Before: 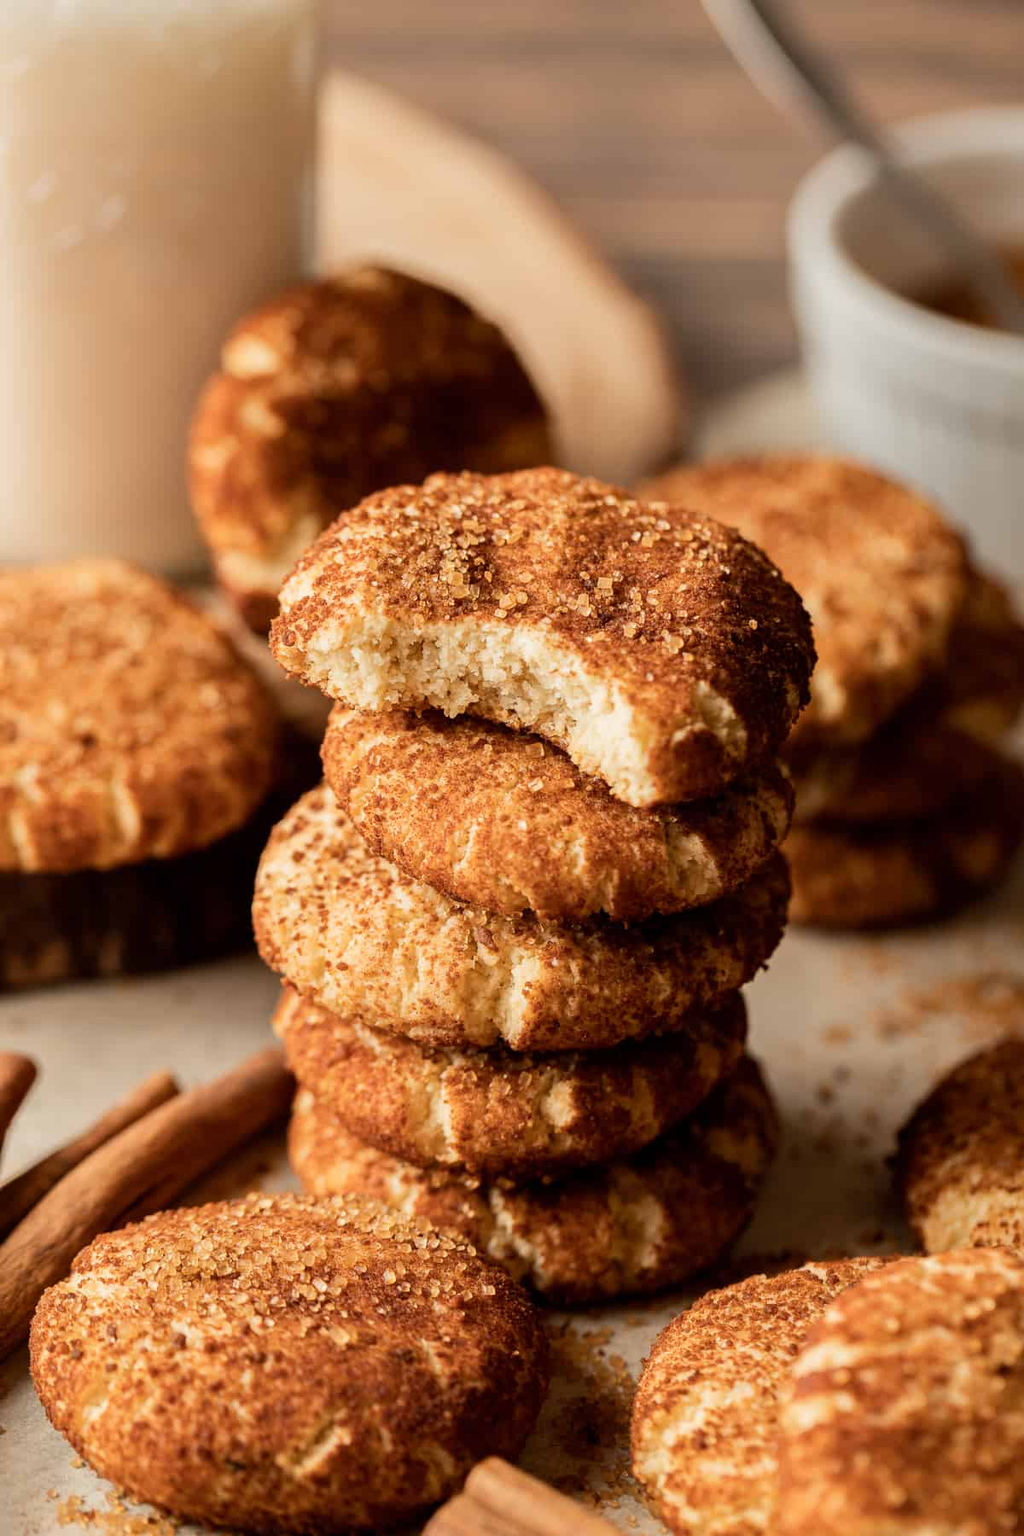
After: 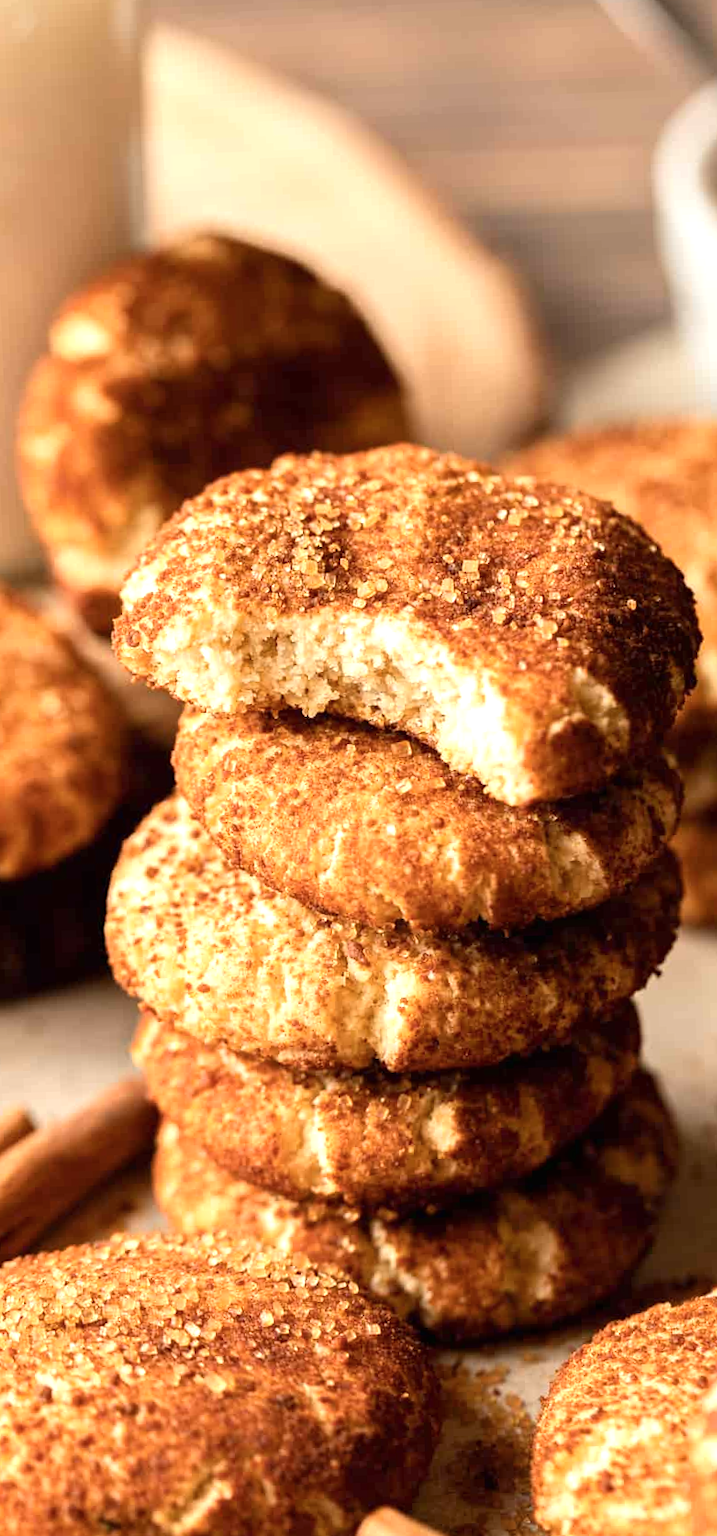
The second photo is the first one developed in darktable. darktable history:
crop and rotate: left 15.055%, right 18.278%
rotate and perspective: rotation -2.12°, lens shift (vertical) 0.009, lens shift (horizontal) -0.008, automatic cropping original format, crop left 0.036, crop right 0.964, crop top 0.05, crop bottom 0.959
exposure: black level correction 0, exposure 0.7 EV, compensate exposure bias true, compensate highlight preservation false
color balance rgb: on, module defaults
